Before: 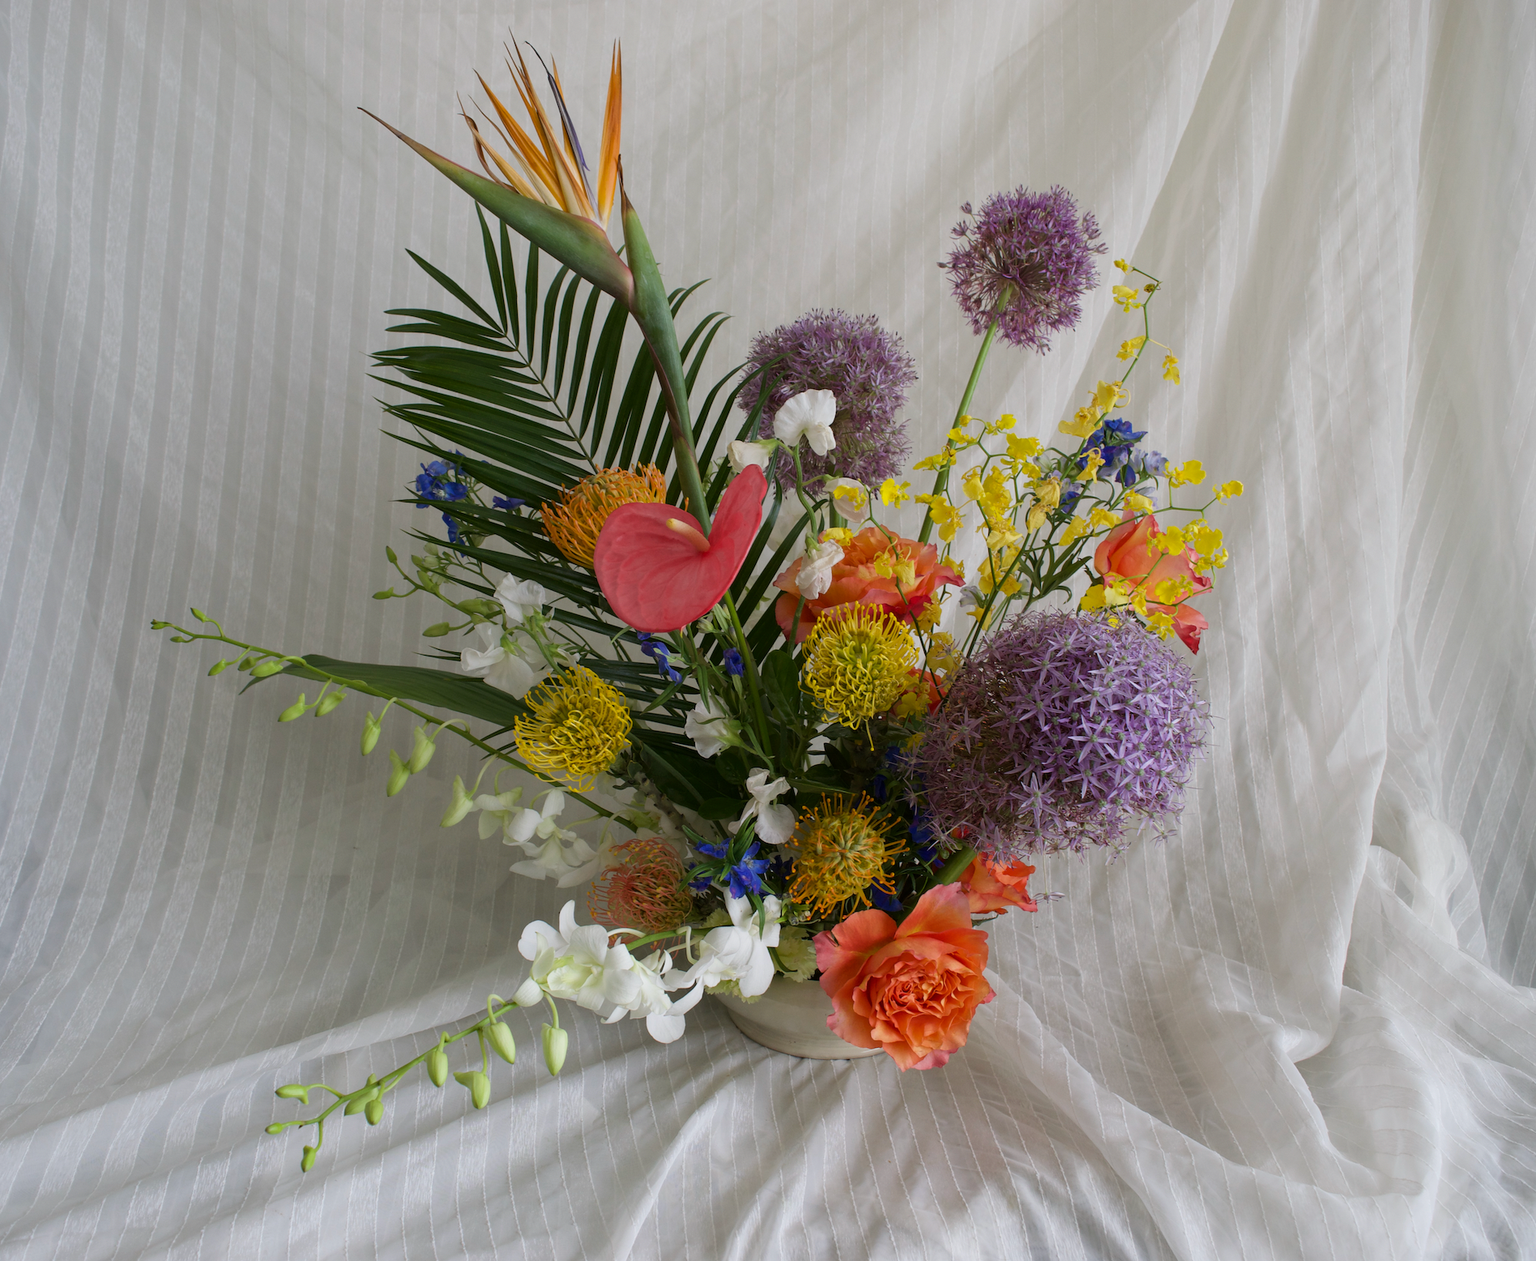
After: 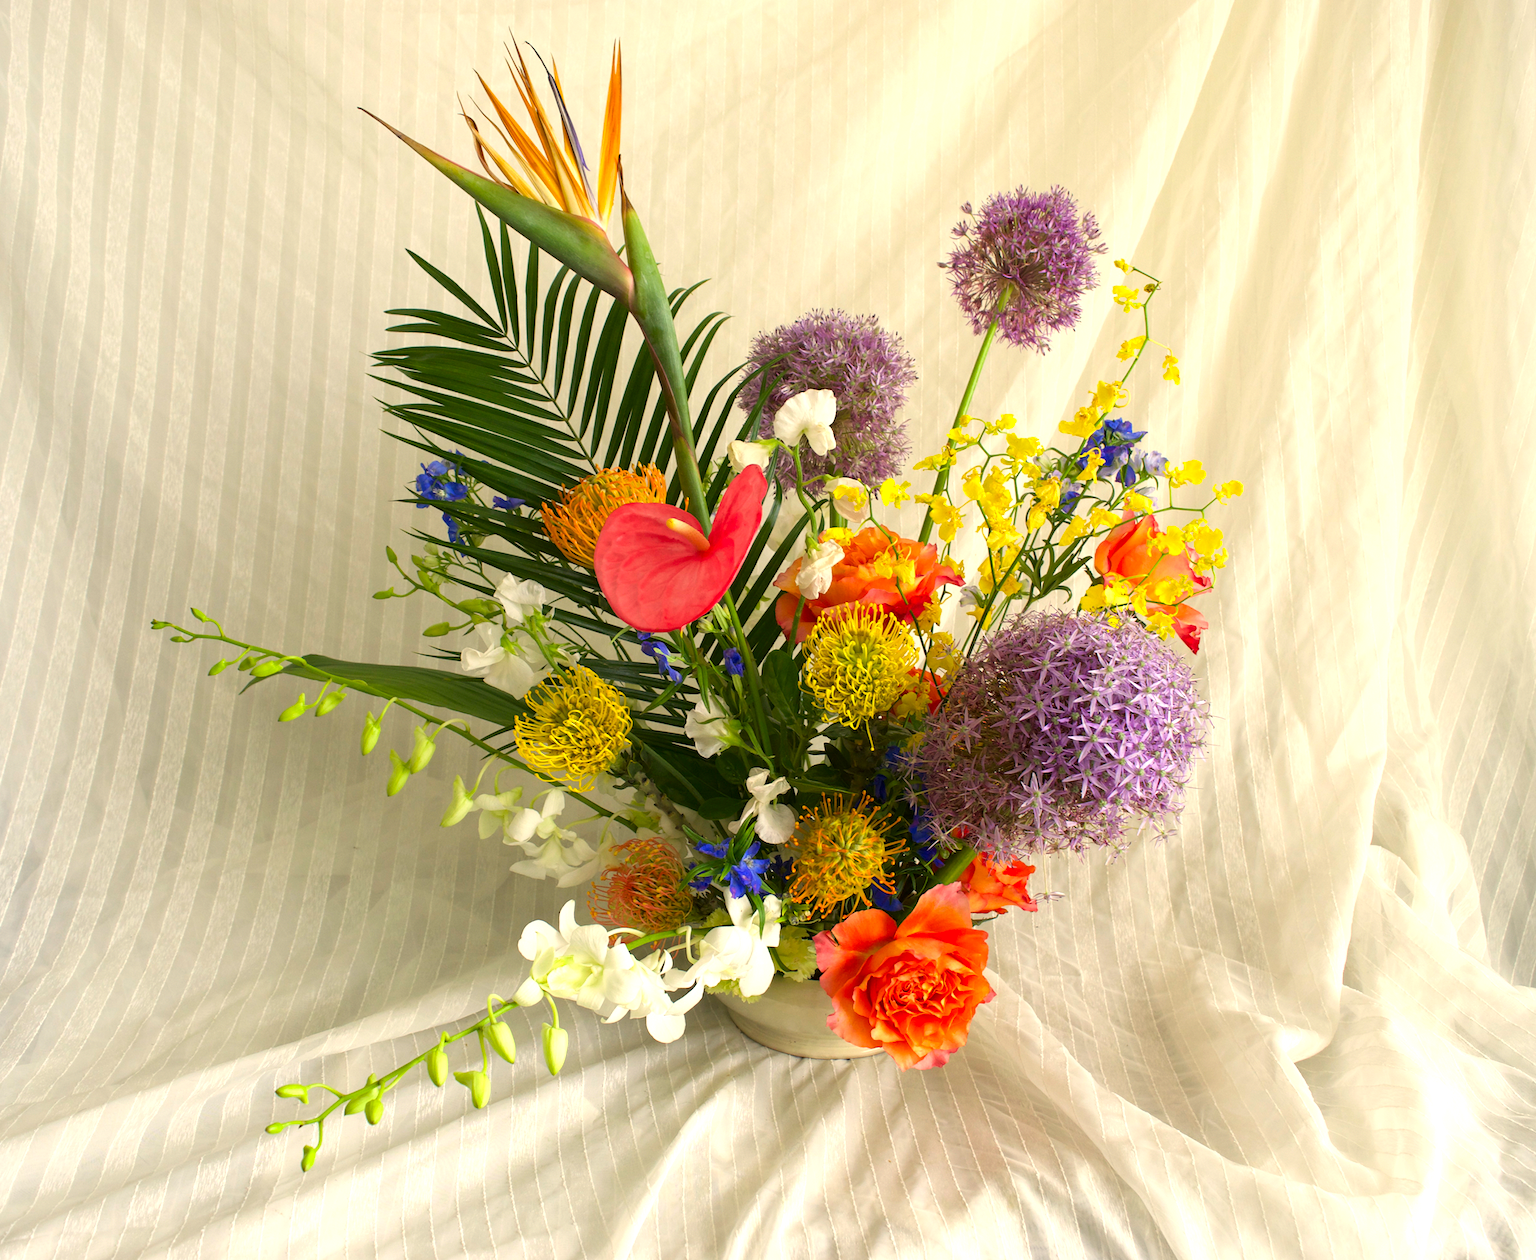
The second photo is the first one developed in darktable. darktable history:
color correction: highlights a* 1.39, highlights b* 17.83
exposure: exposure 1 EV, compensate highlight preservation false
color contrast: green-magenta contrast 1.2, blue-yellow contrast 1.2
